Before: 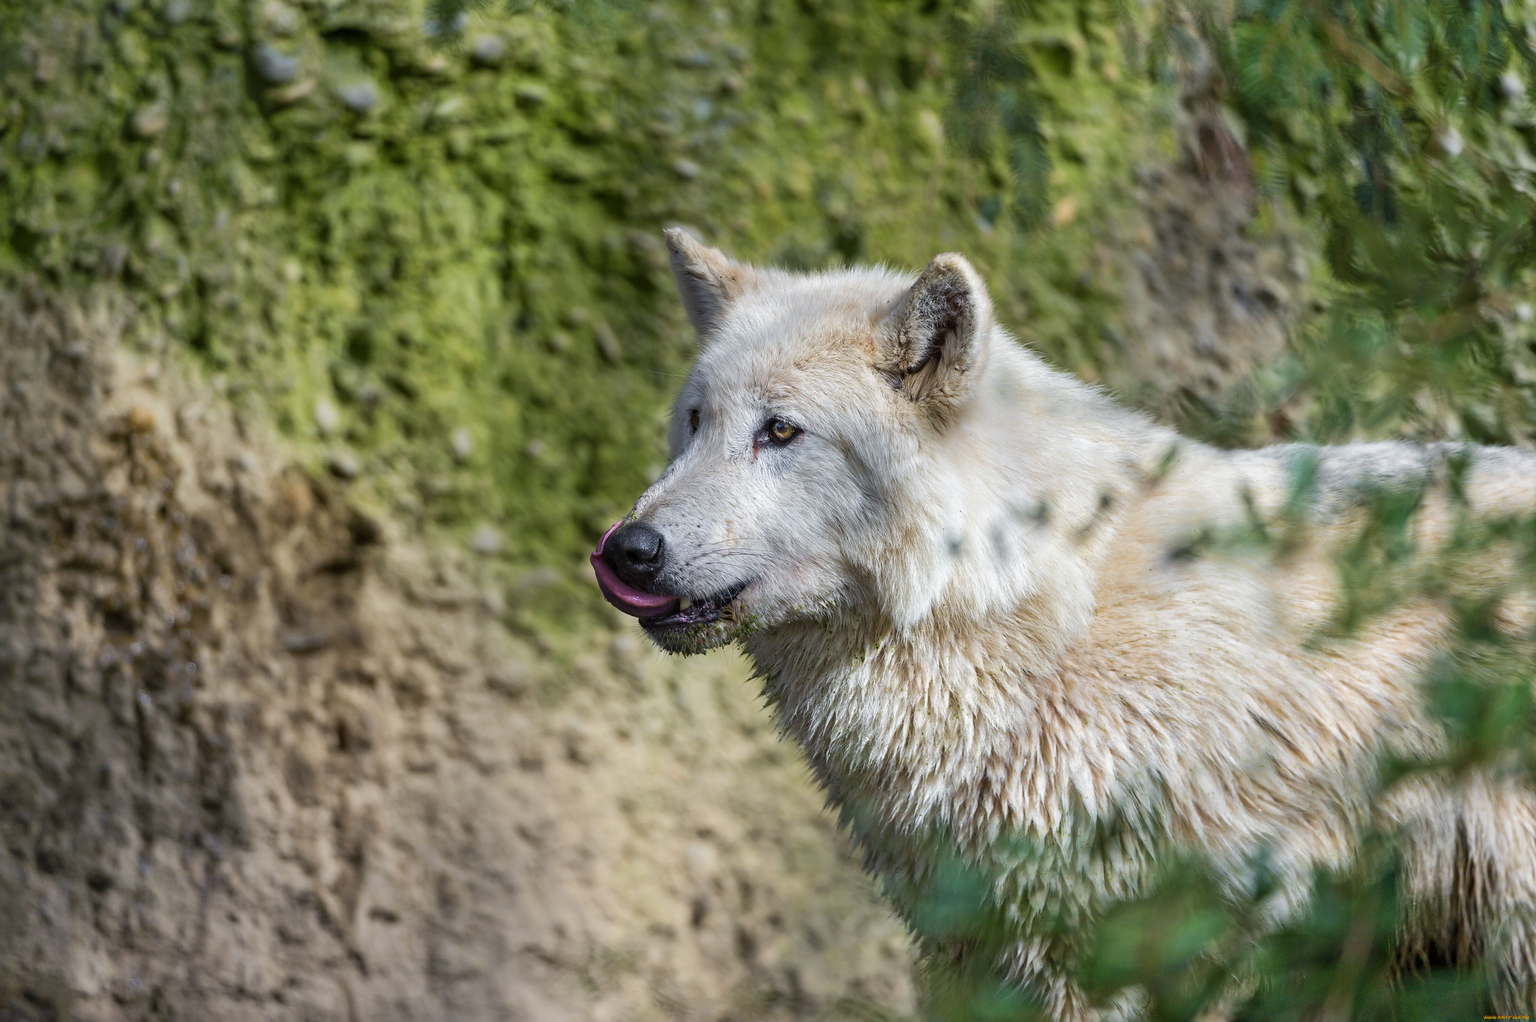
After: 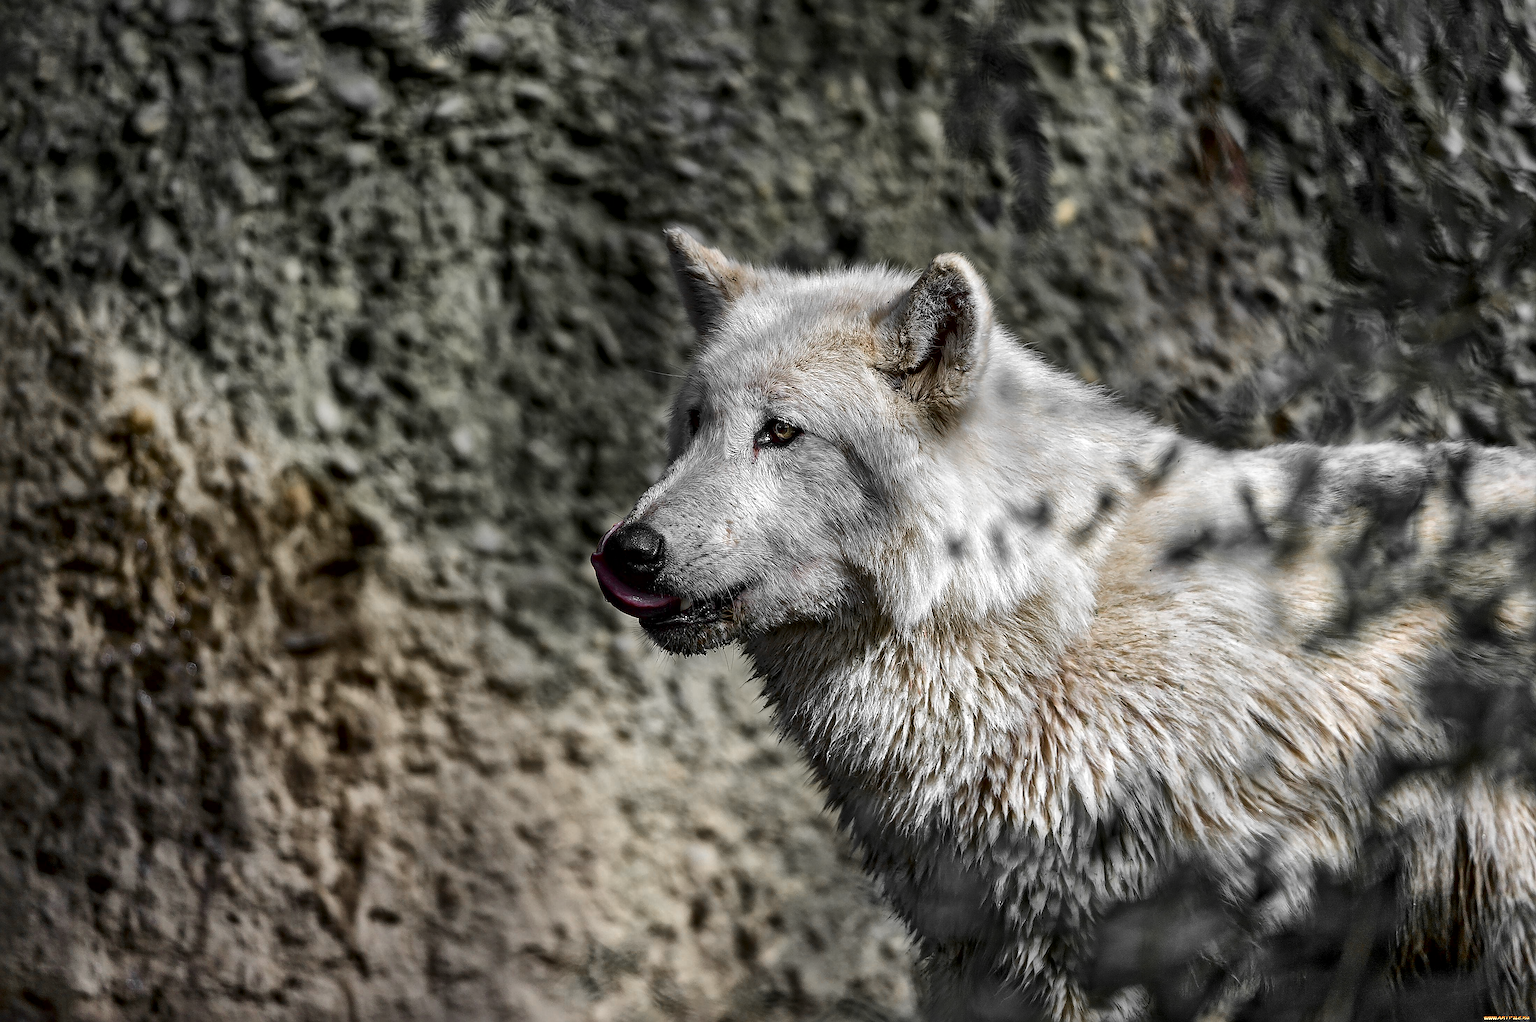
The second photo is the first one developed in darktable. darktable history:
local contrast: mode bilateral grid, contrast 20, coarseness 50, detail 161%, midtone range 0.2
color zones: curves: ch0 [(0, 0.447) (0.184, 0.543) (0.323, 0.476) (0.429, 0.445) (0.571, 0.443) (0.714, 0.451) (0.857, 0.452) (1, 0.447)]; ch1 [(0, 0.464) (0.176, 0.46) (0.287, 0.177) (0.429, 0.002) (0.571, 0) (0.714, 0) (0.857, 0) (1, 0.464)], mix 20%
sharpen: radius 1.4, amount 1.25, threshold 0.7
contrast brightness saturation: contrast 0.1, brightness -0.26, saturation 0.14
